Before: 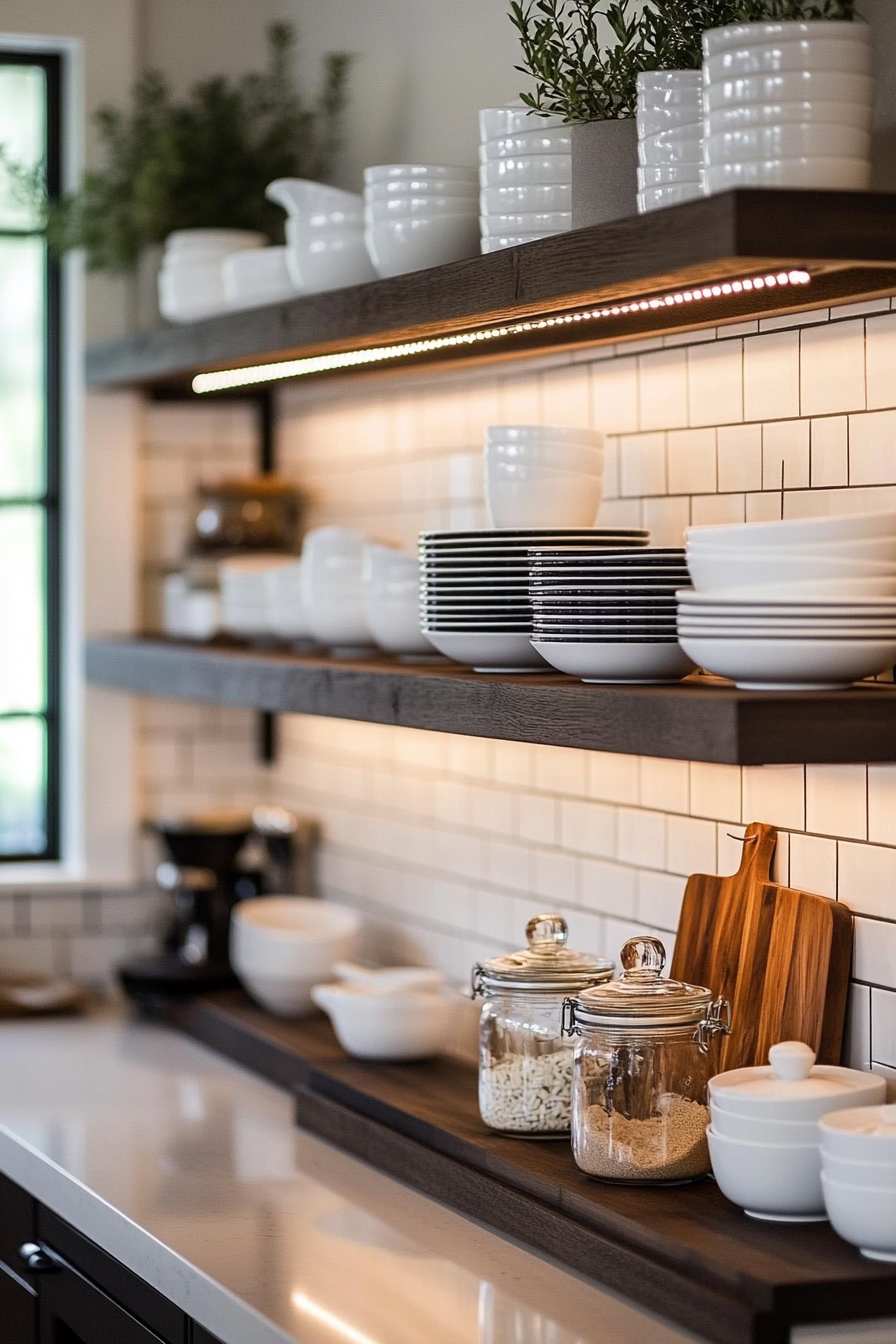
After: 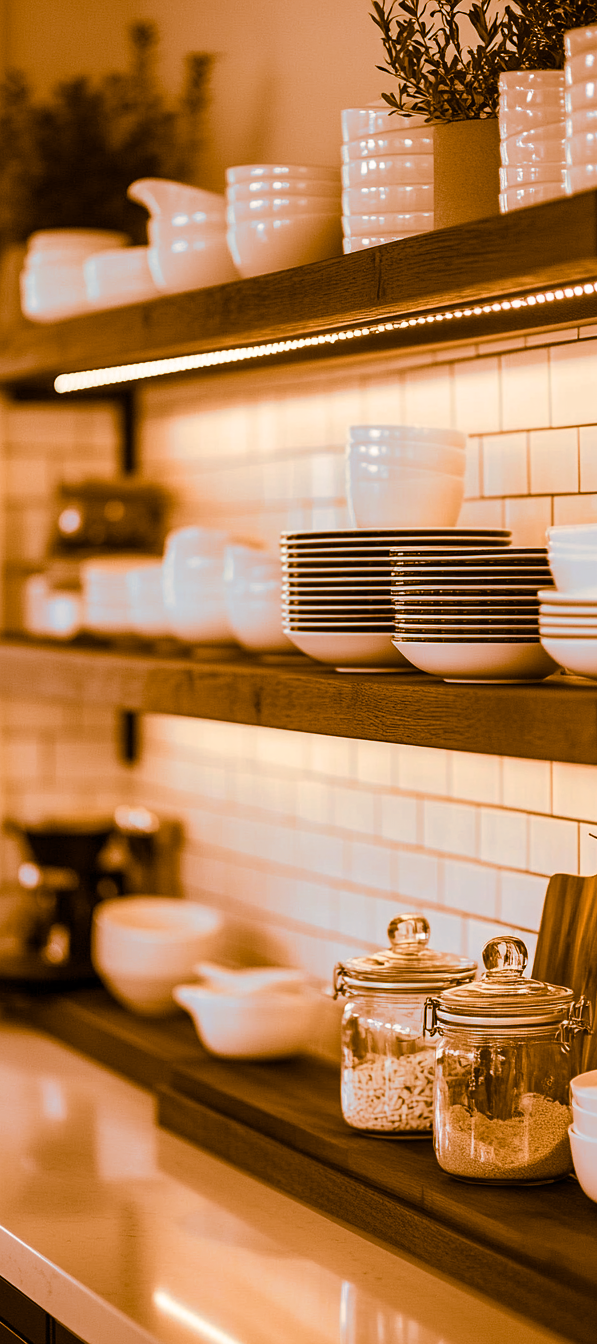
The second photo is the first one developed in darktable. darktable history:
split-toning: shadows › hue 26°, shadows › saturation 0.92, highlights › hue 40°, highlights › saturation 0.92, balance -63, compress 0%
crop: left 15.419%, right 17.914%
